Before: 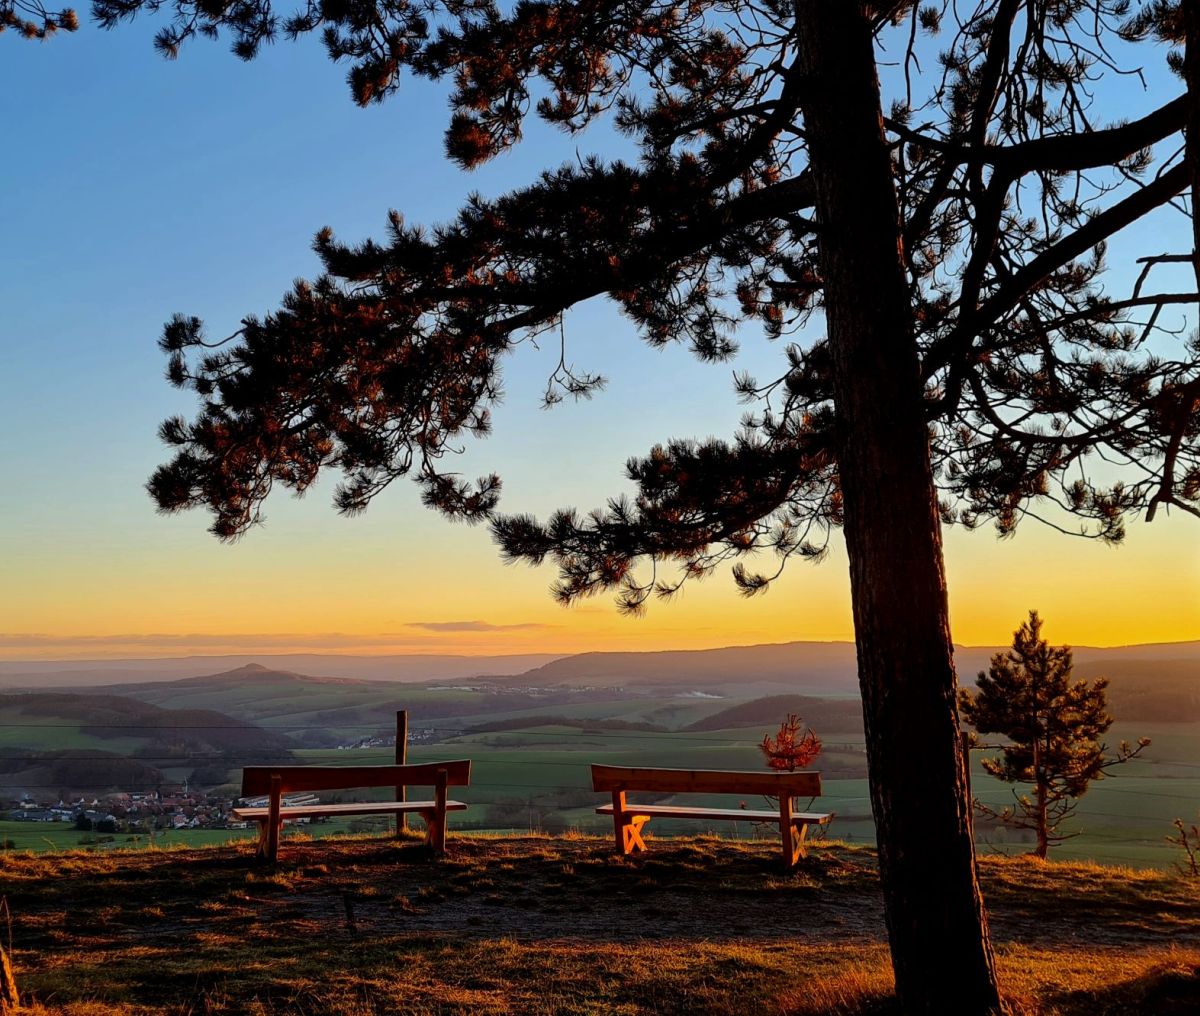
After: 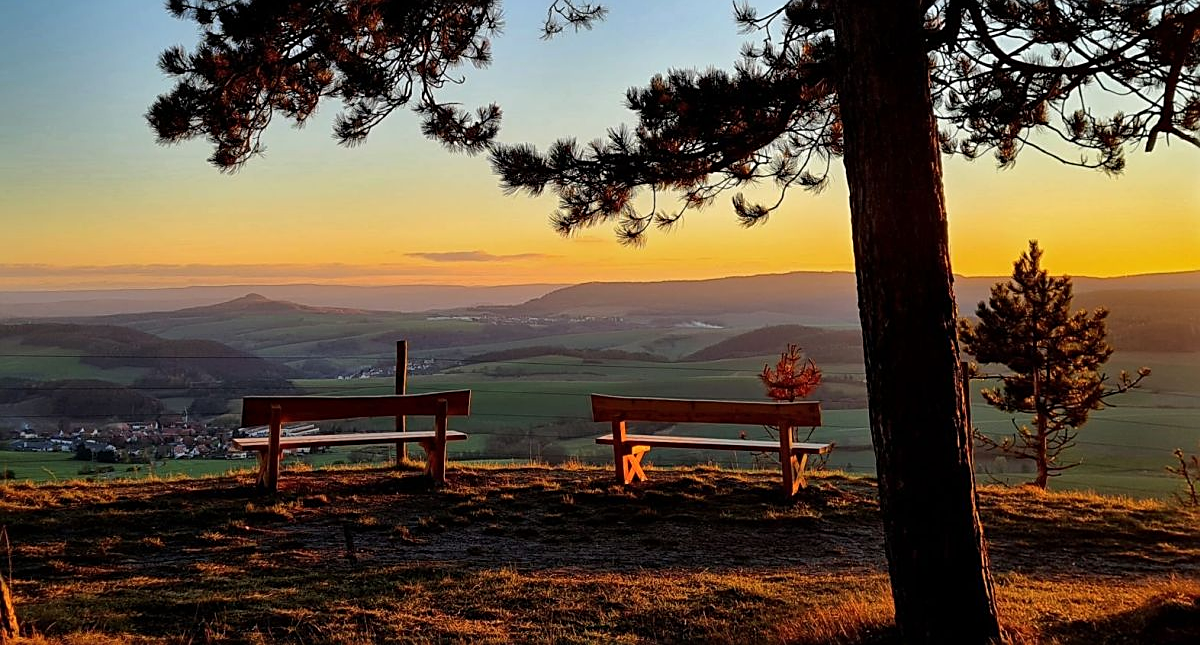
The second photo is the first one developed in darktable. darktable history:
crop and rotate: top 36.435%
sharpen: on, module defaults
shadows and highlights: shadows 20.91, highlights -82.73, soften with gaussian
